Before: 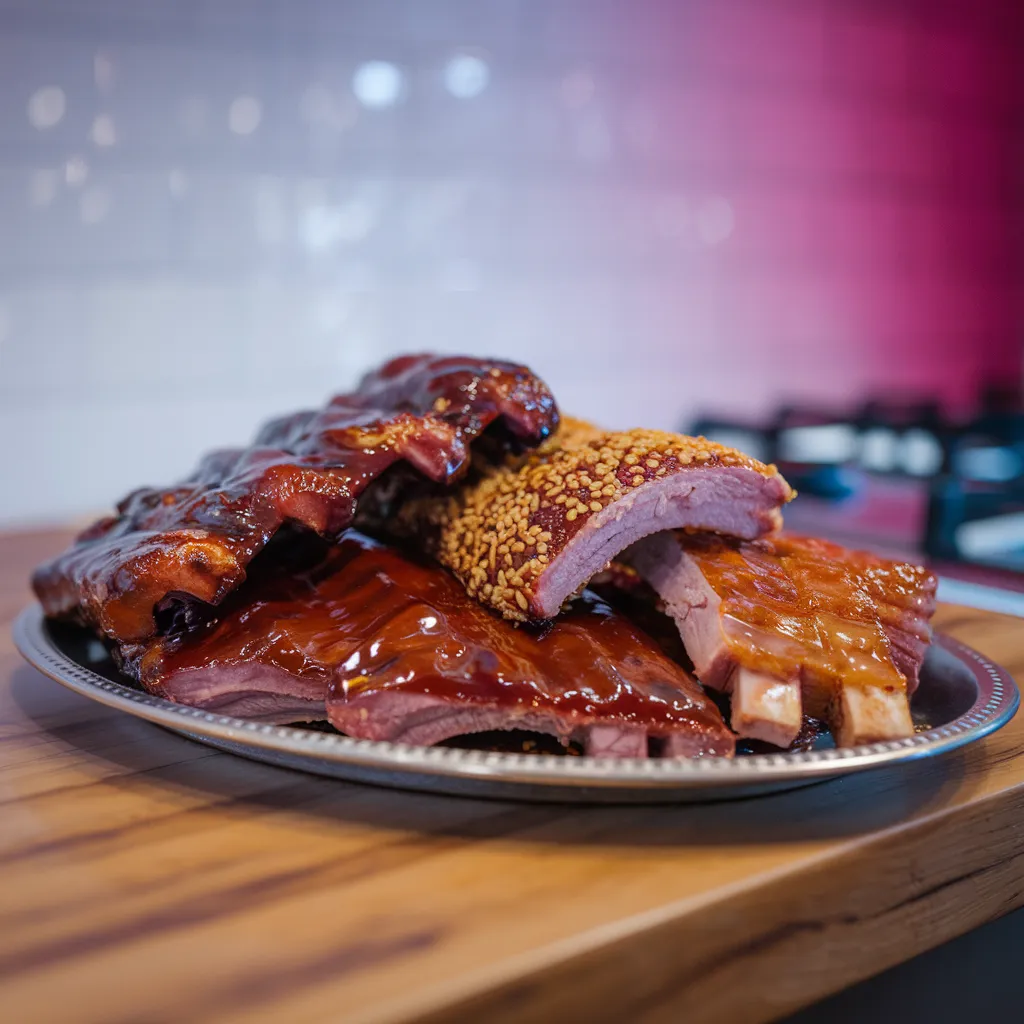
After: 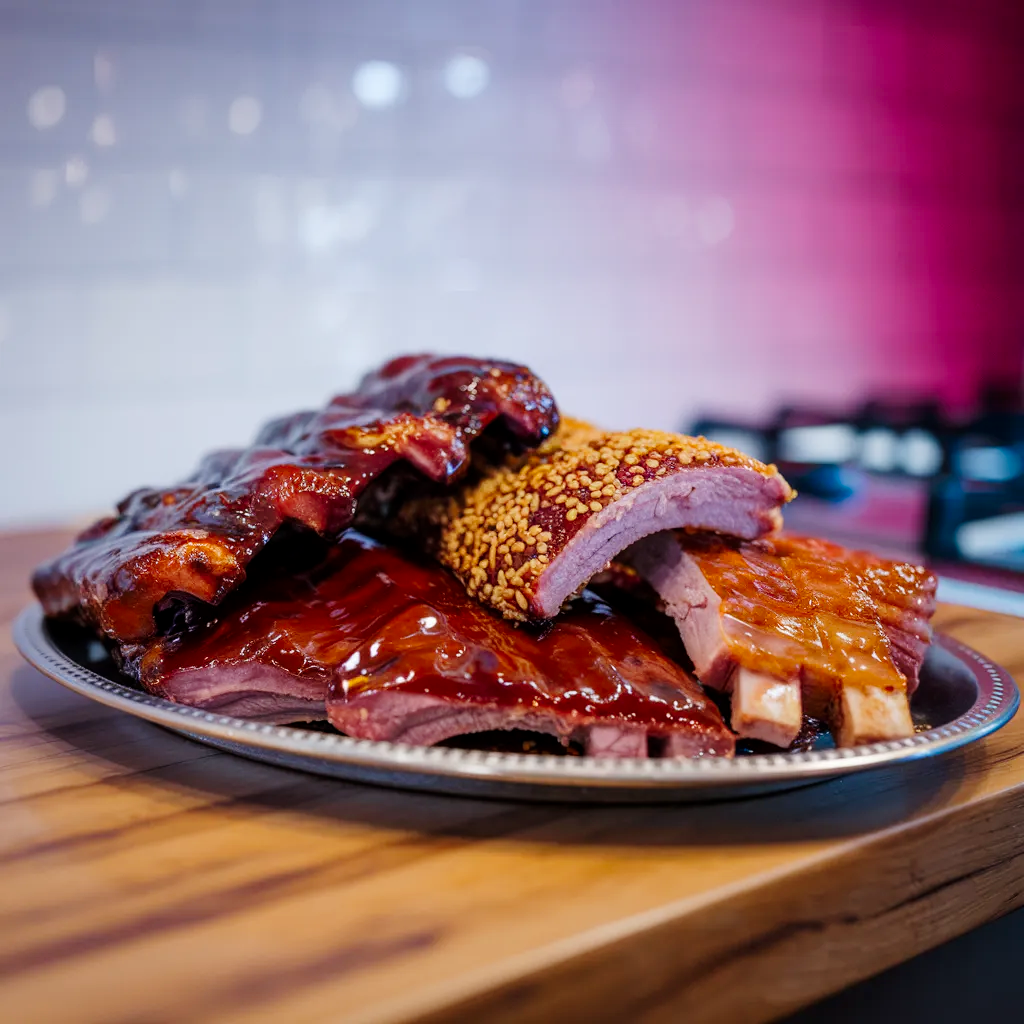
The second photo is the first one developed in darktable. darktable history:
tone curve: curves: ch0 [(0.021, 0) (0.104, 0.052) (0.496, 0.526) (0.737, 0.783) (1, 1)], preserve colors none
